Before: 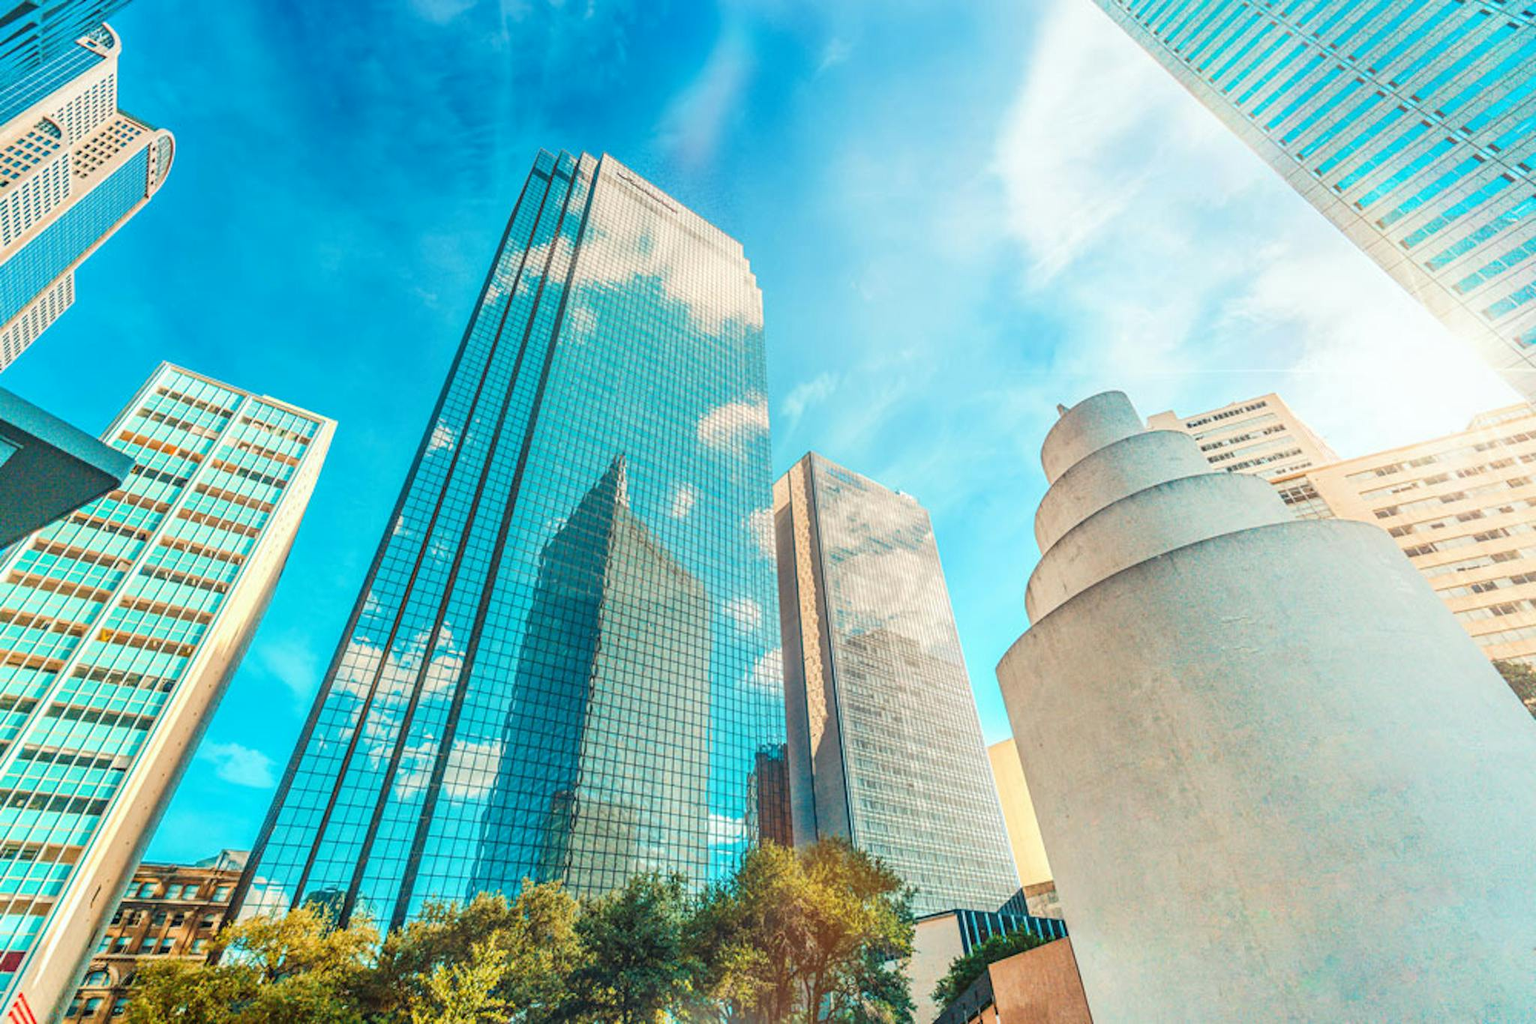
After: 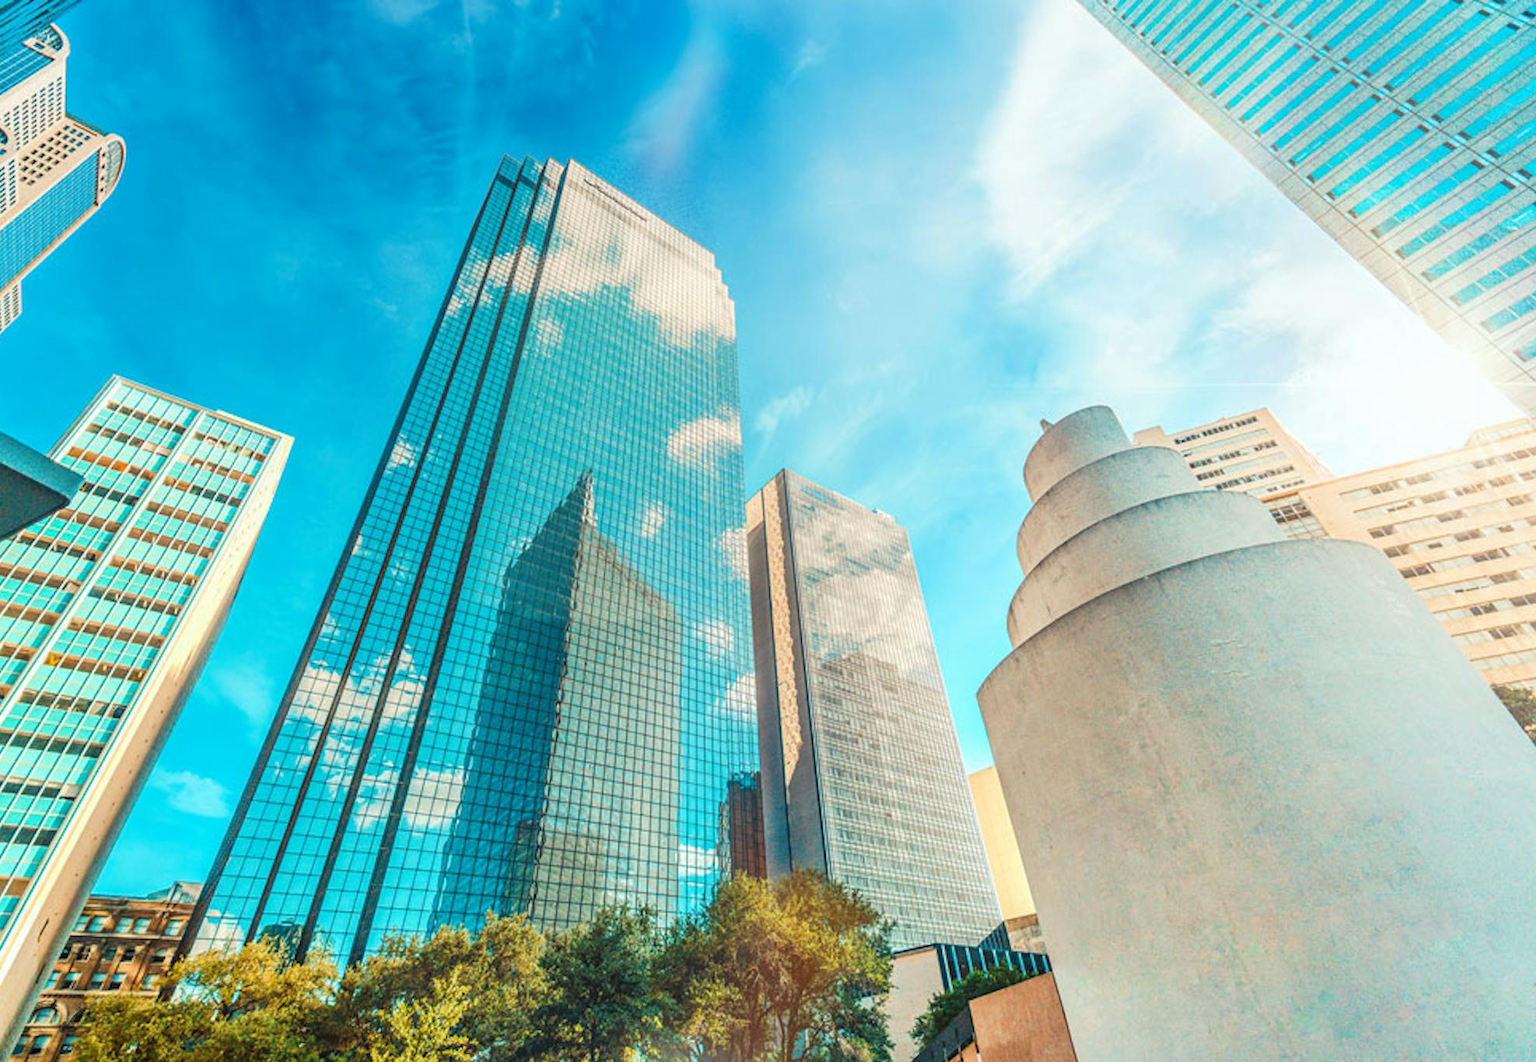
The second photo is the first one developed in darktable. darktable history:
crop and rotate: left 3.528%
